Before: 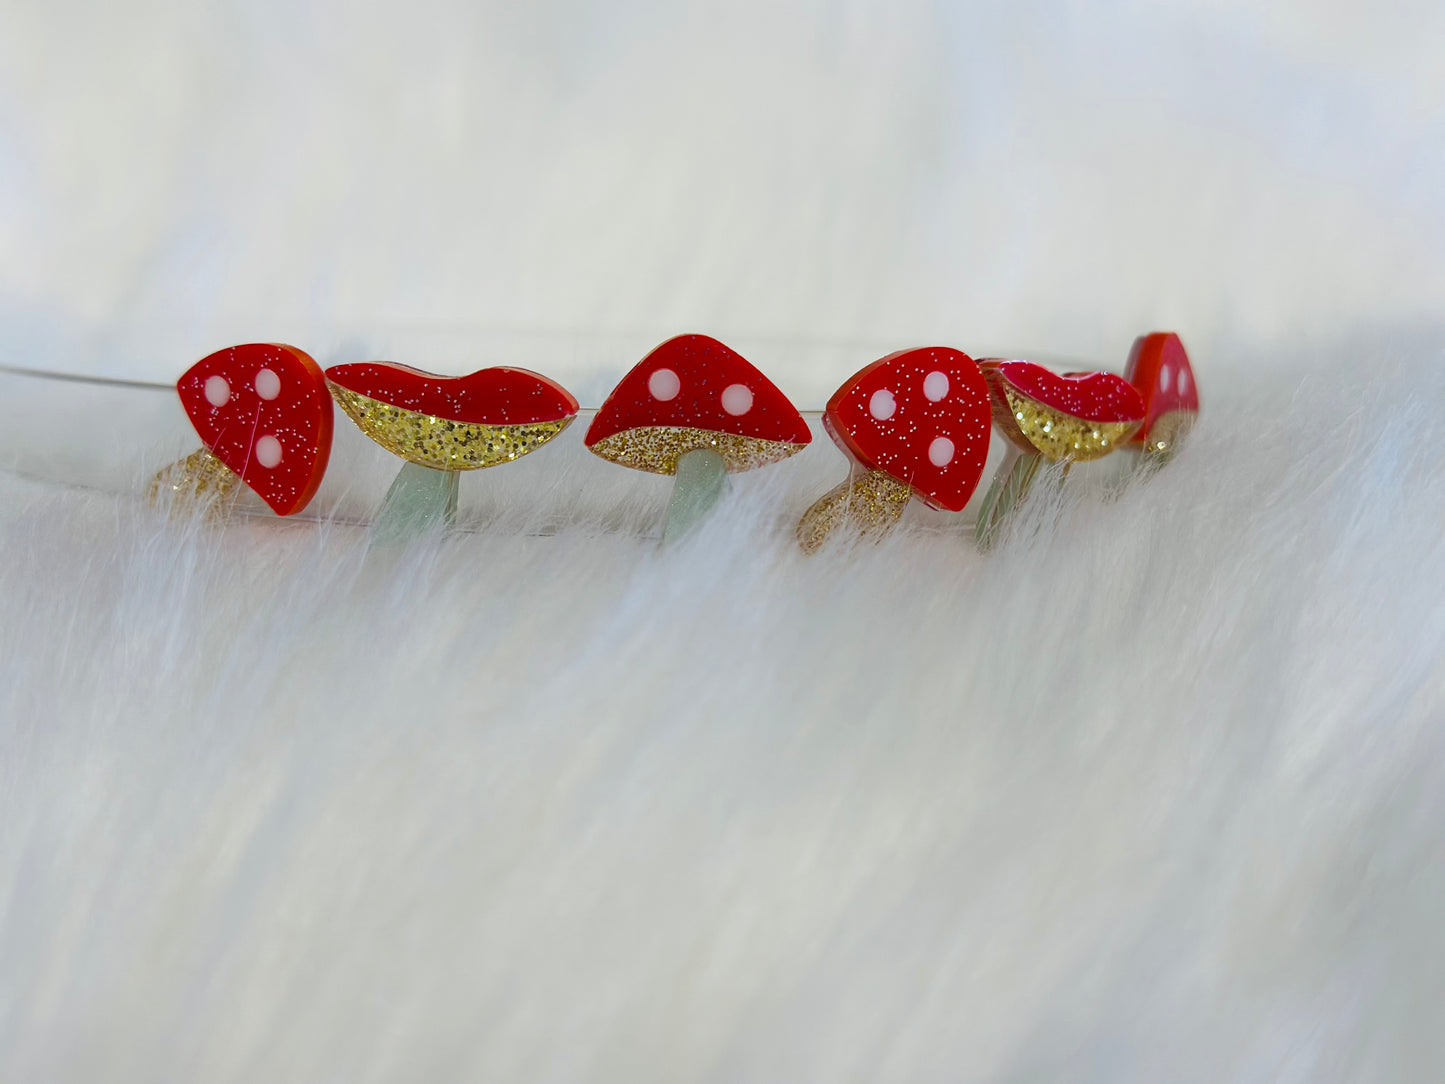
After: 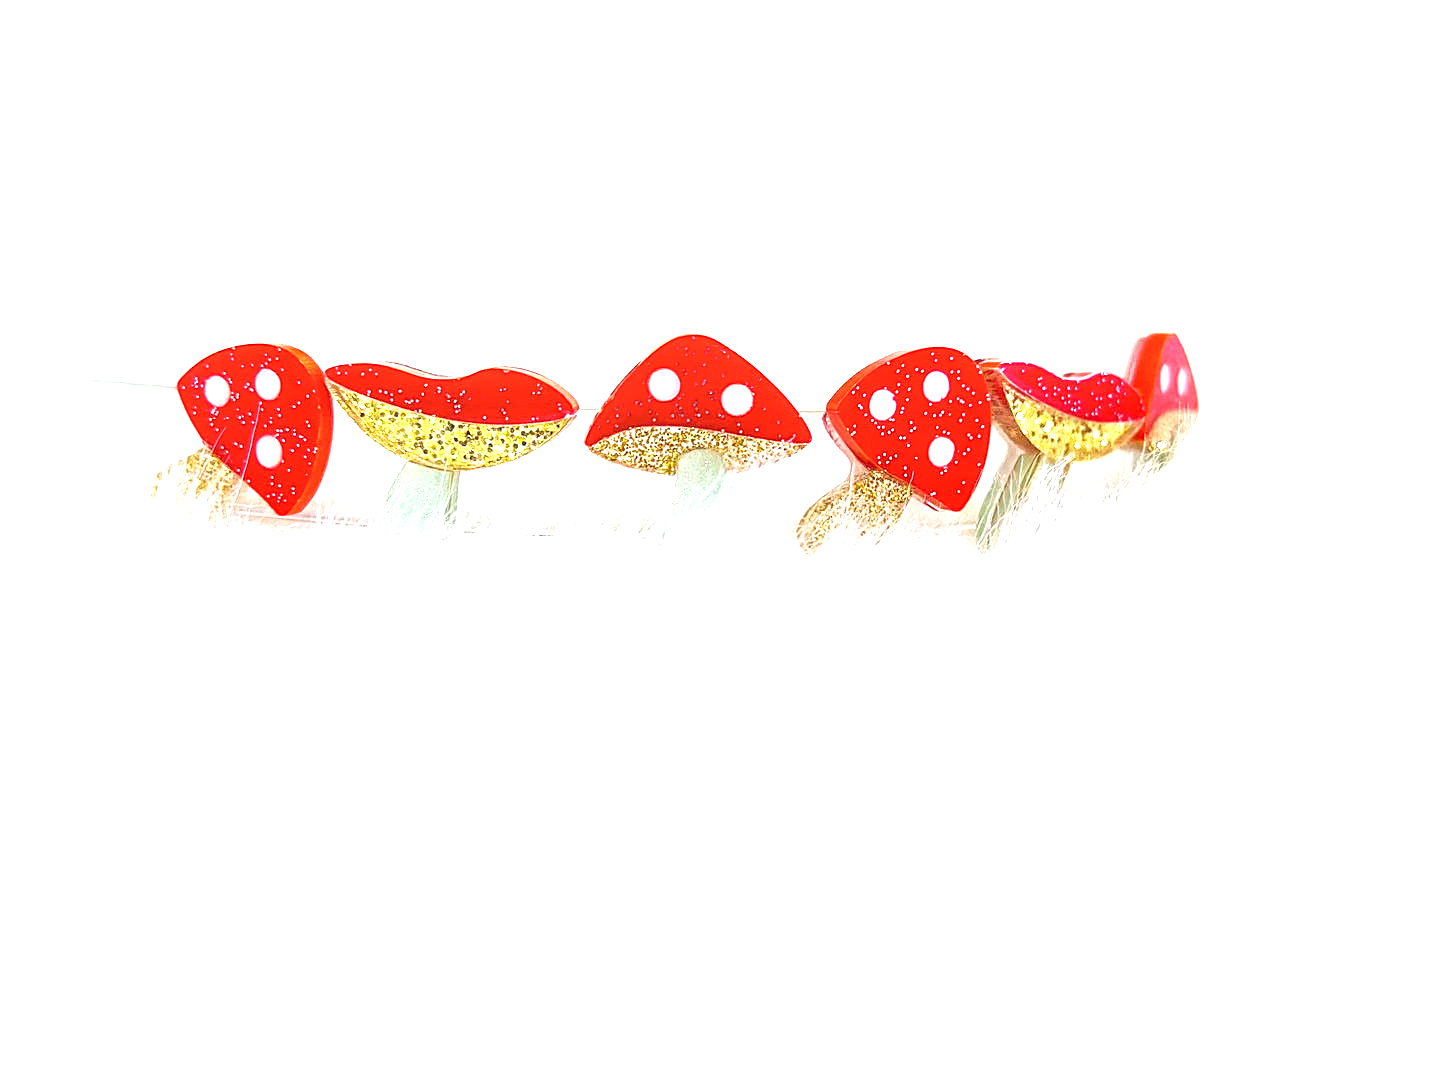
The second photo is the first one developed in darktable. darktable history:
sharpen: on, module defaults
exposure: exposure 2.056 EV, compensate exposure bias true, compensate highlight preservation false
local contrast: on, module defaults
